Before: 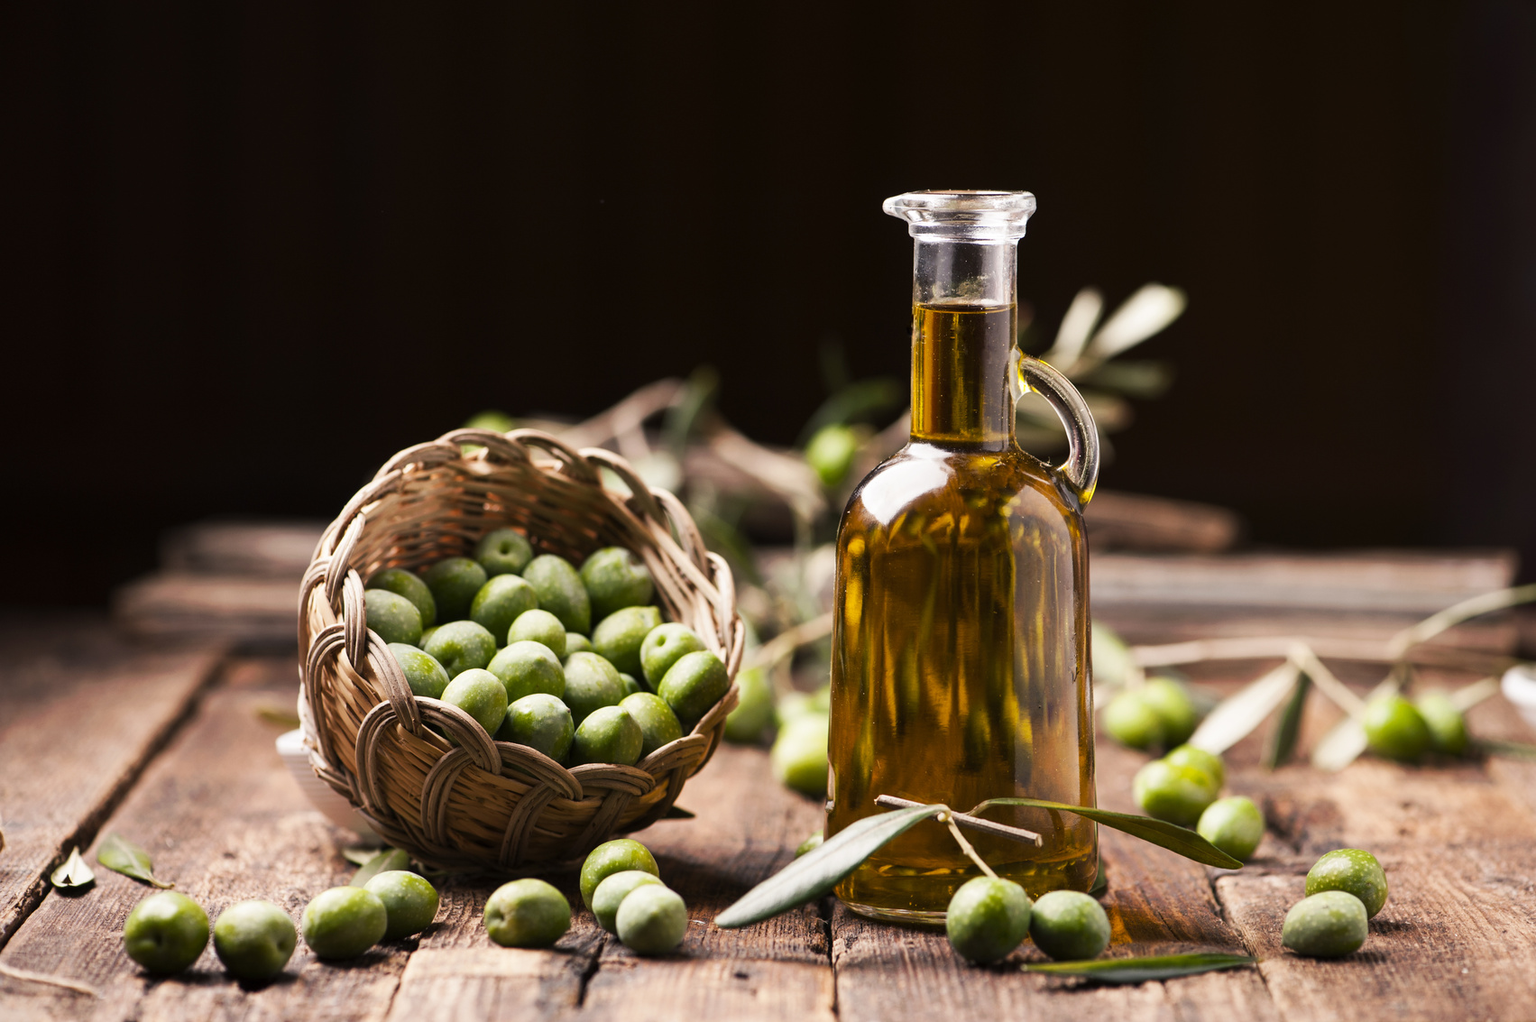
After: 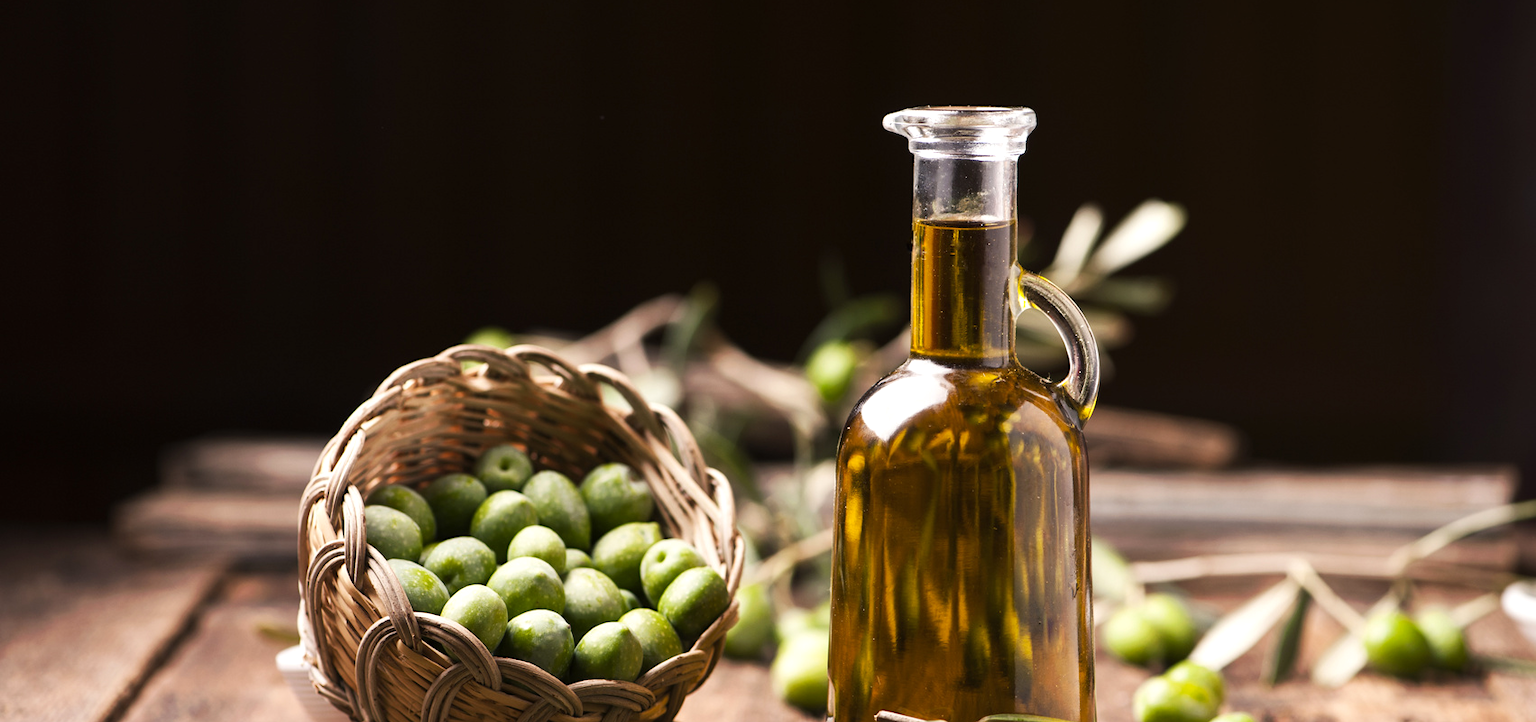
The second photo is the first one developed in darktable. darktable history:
levels: levels [0, 0.474, 0.947]
crop and rotate: top 8.293%, bottom 20.996%
